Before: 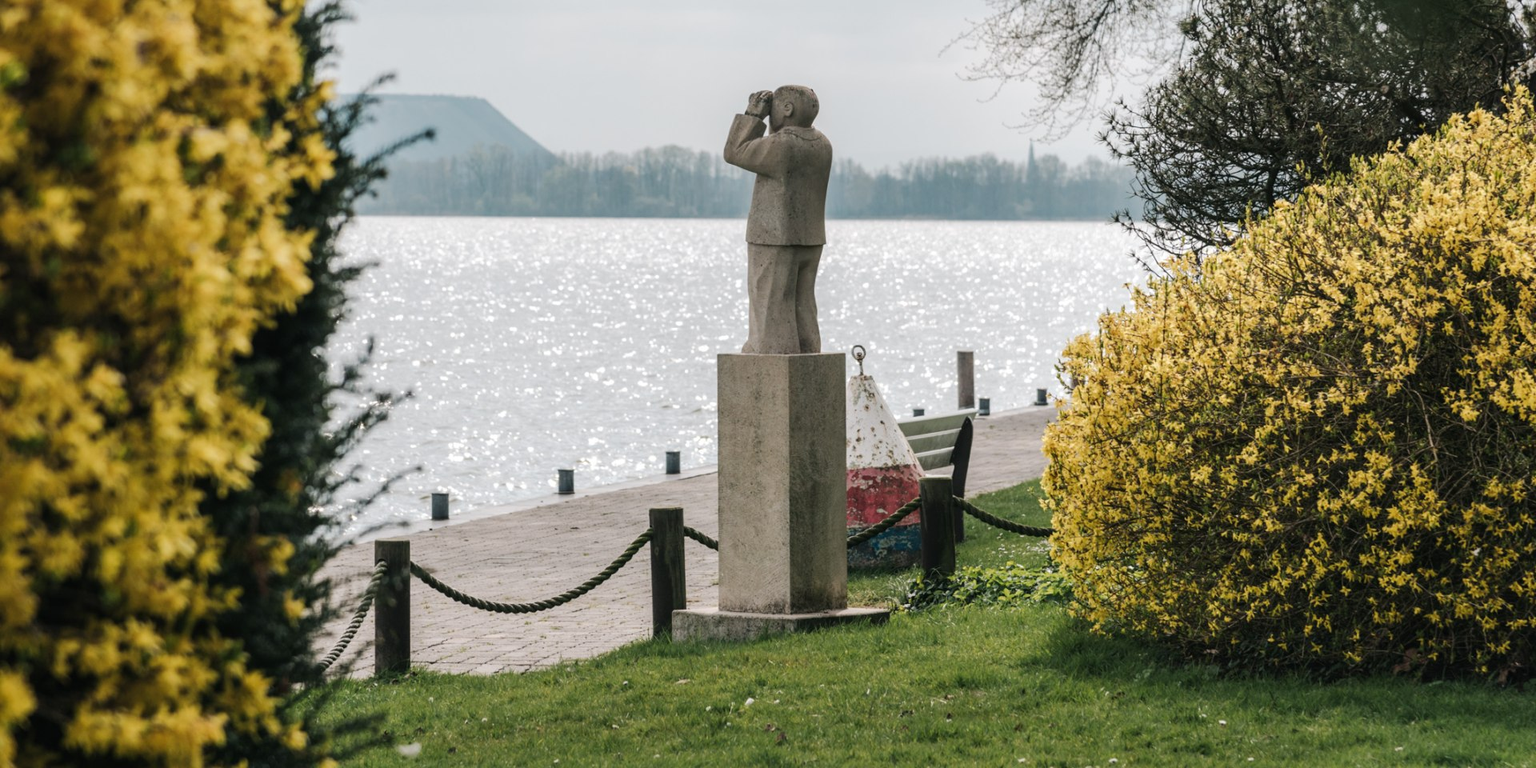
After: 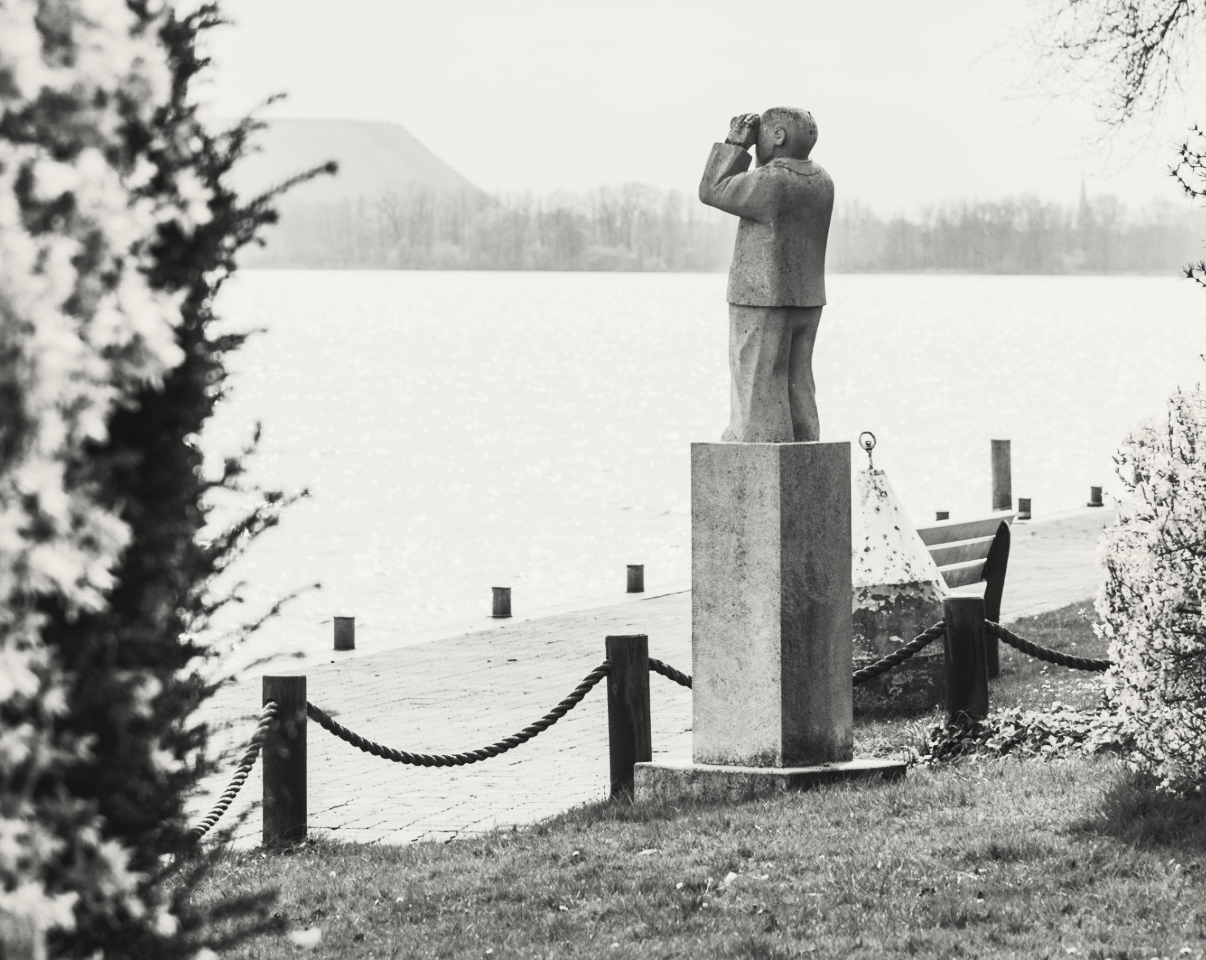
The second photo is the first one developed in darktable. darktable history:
crop: left 10.767%, right 26.382%
exposure: exposure 0.026 EV, compensate exposure bias true, compensate highlight preservation false
tone equalizer: edges refinement/feathering 500, mask exposure compensation -1.57 EV, preserve details no
color correction: highlights b* 2.95
contrast brightness saturation: contrast 0.523, brightness 0.461, saturation -0.985
color balance rgb: shadows lift › chroma 3.252%, shadows lift › hue 279.14°, perceptual saturation grading › global saturation 0.004%
shadows and highlights: shadows 25.39, white point adjustment -3, highlights -30.19
